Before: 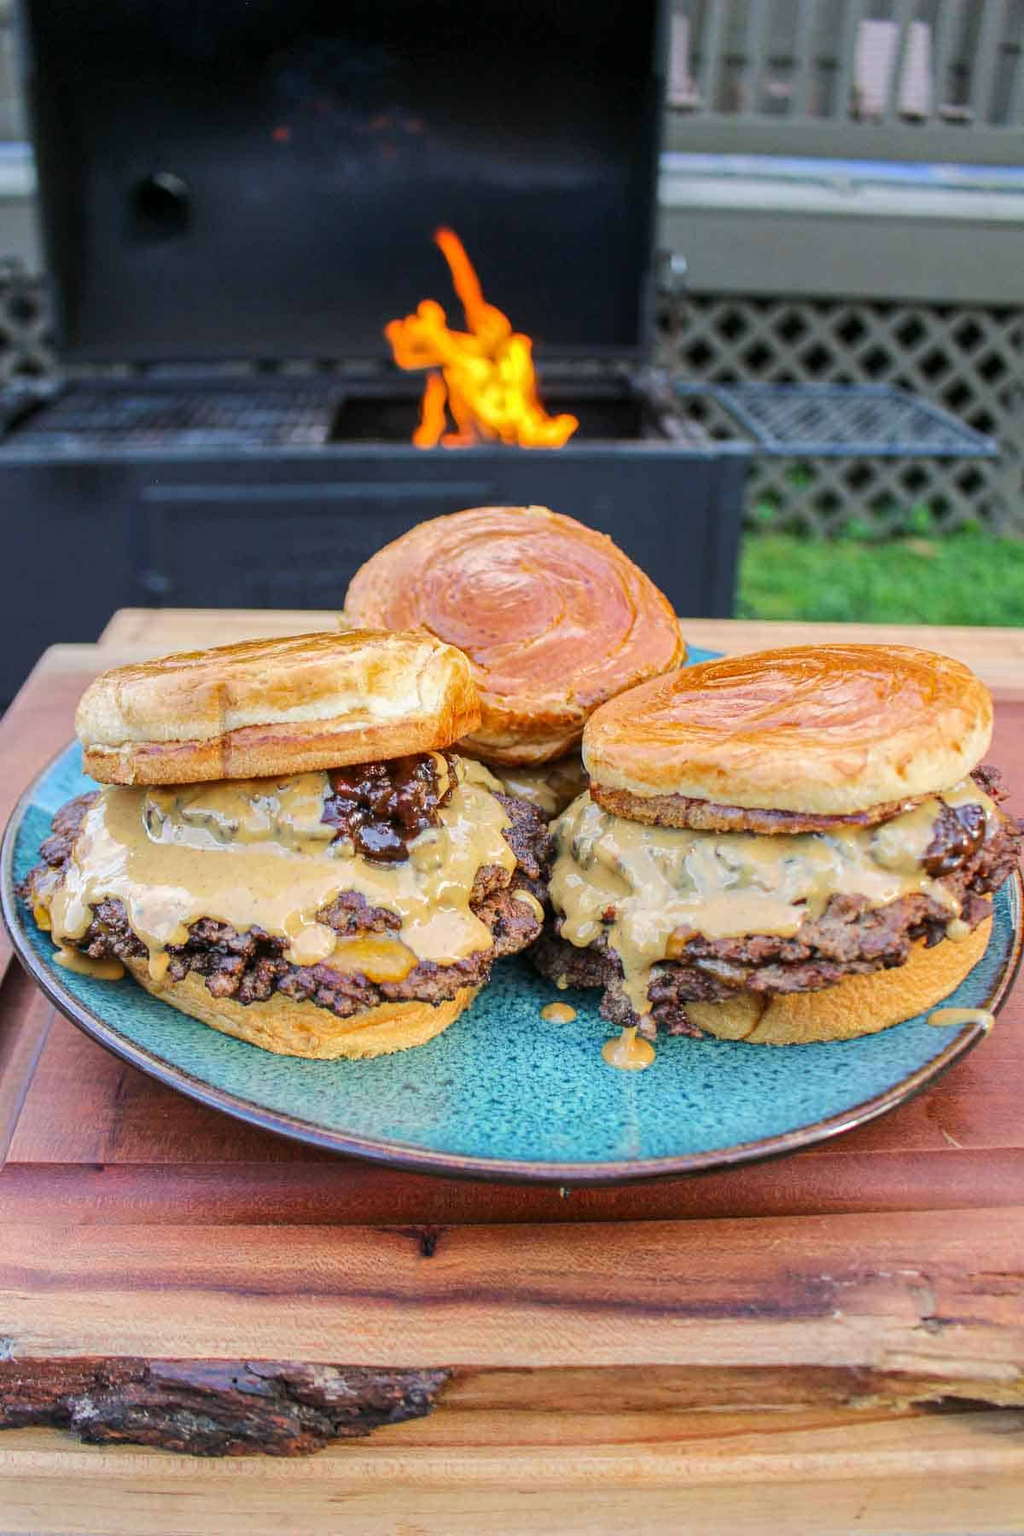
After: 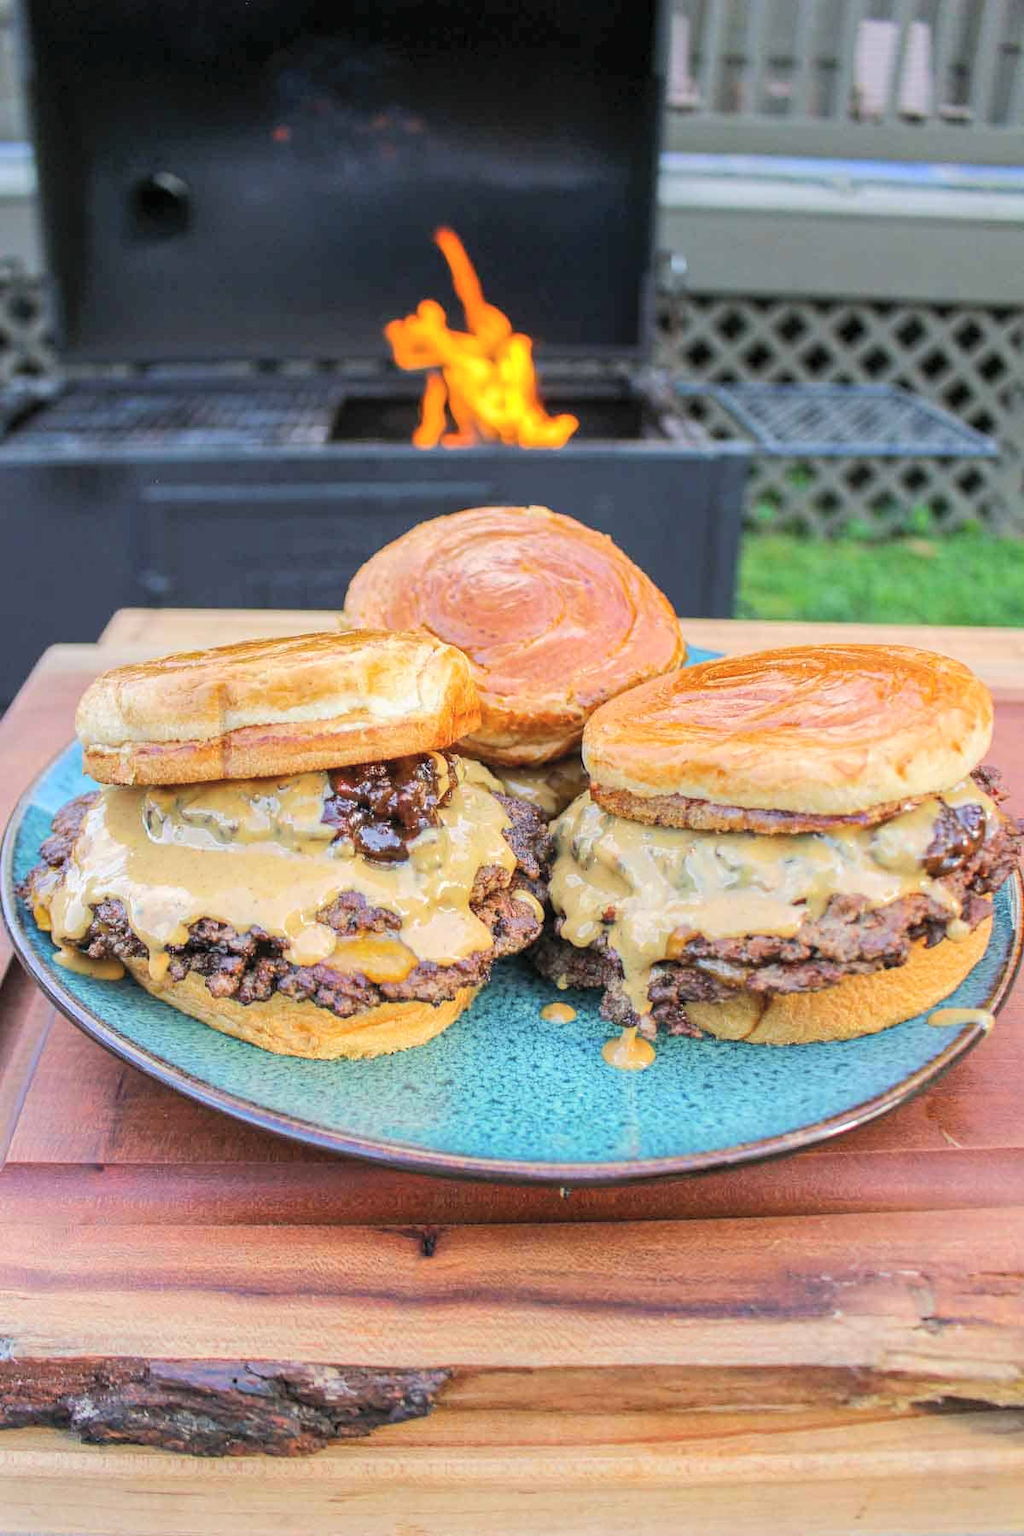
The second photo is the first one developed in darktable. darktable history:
contrast brightness saturation: brightness 0.147
